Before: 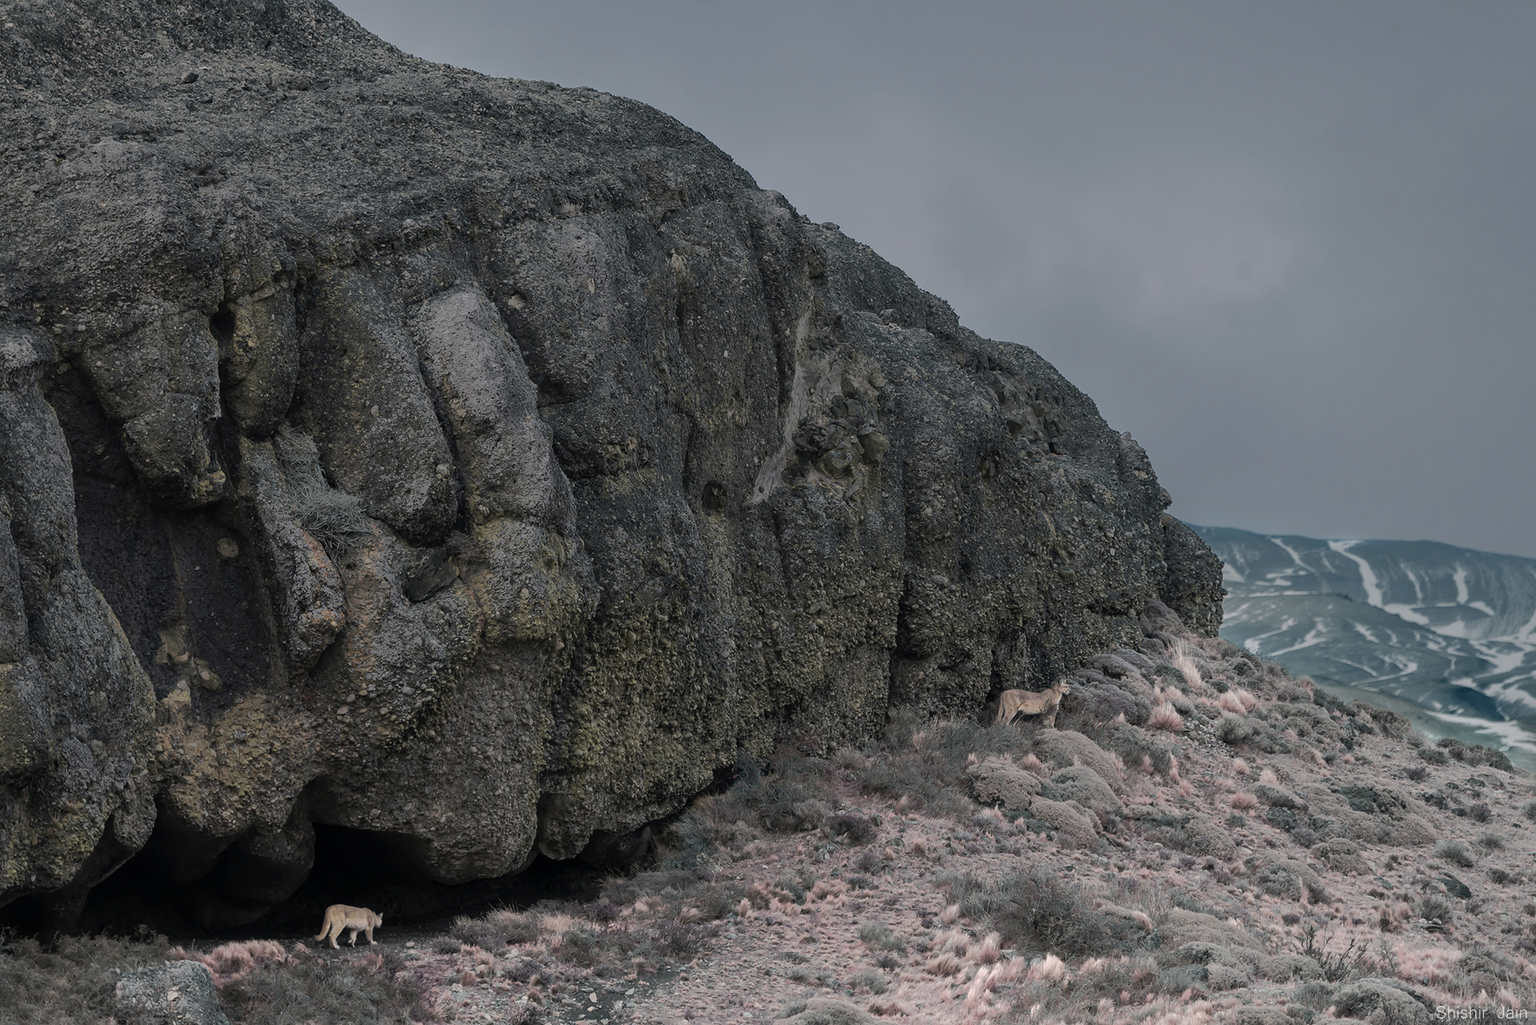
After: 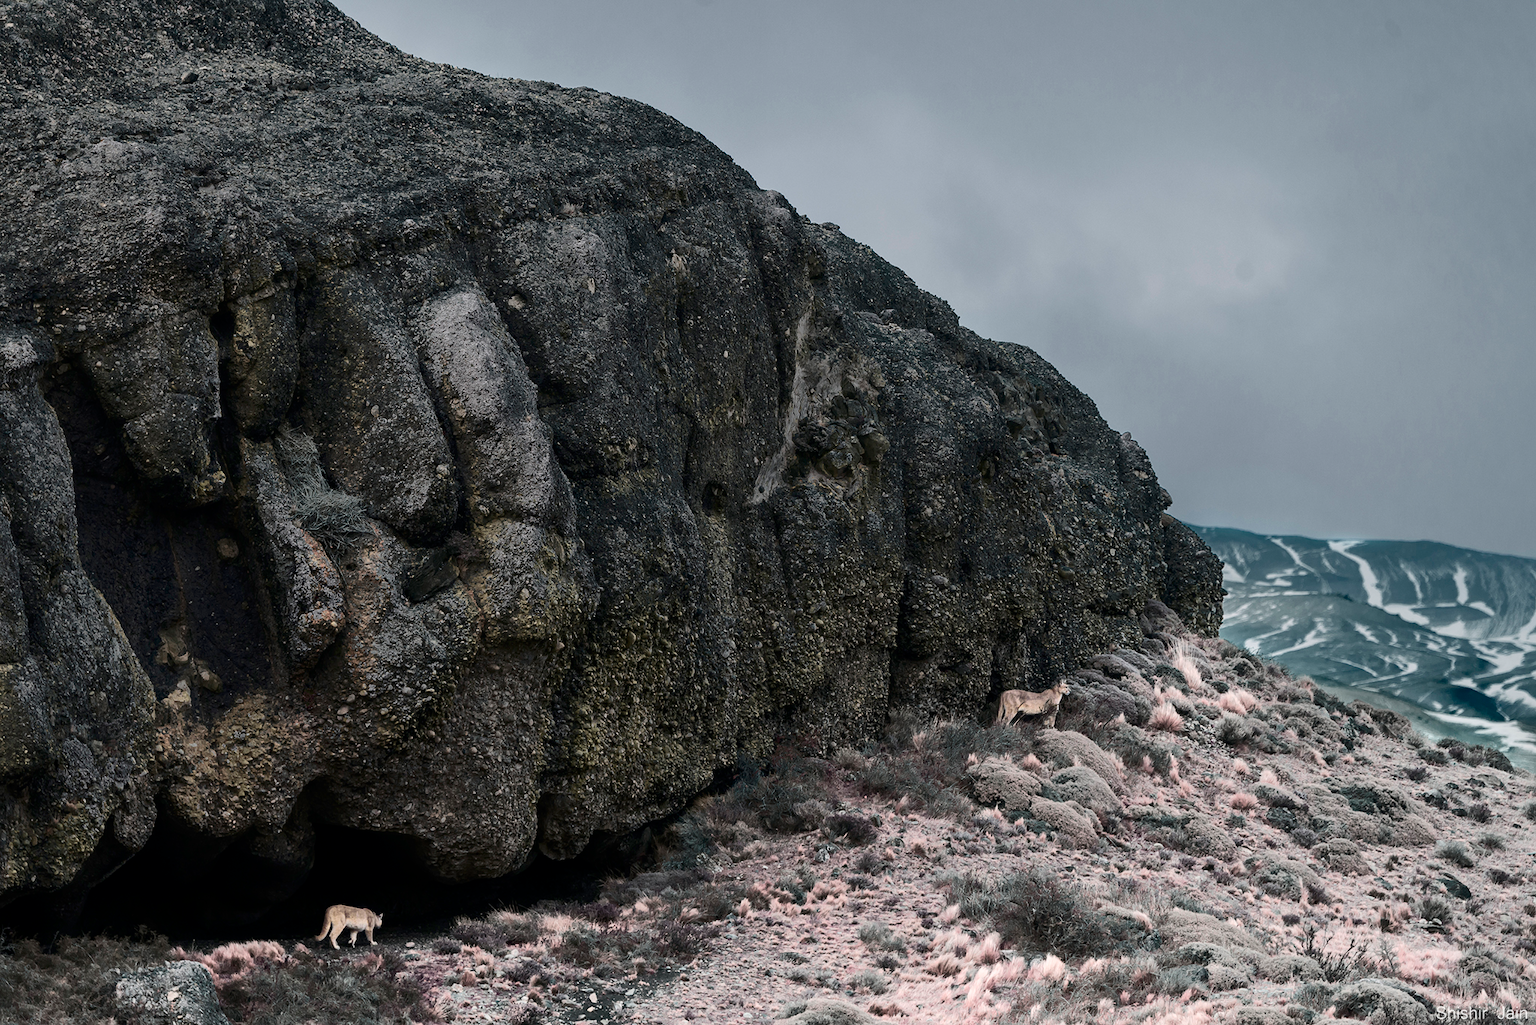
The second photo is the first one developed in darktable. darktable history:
exposure: exposure 0.2 EV, compensate highlight preservation false
contrast brightness saturation: contrast 0.297
